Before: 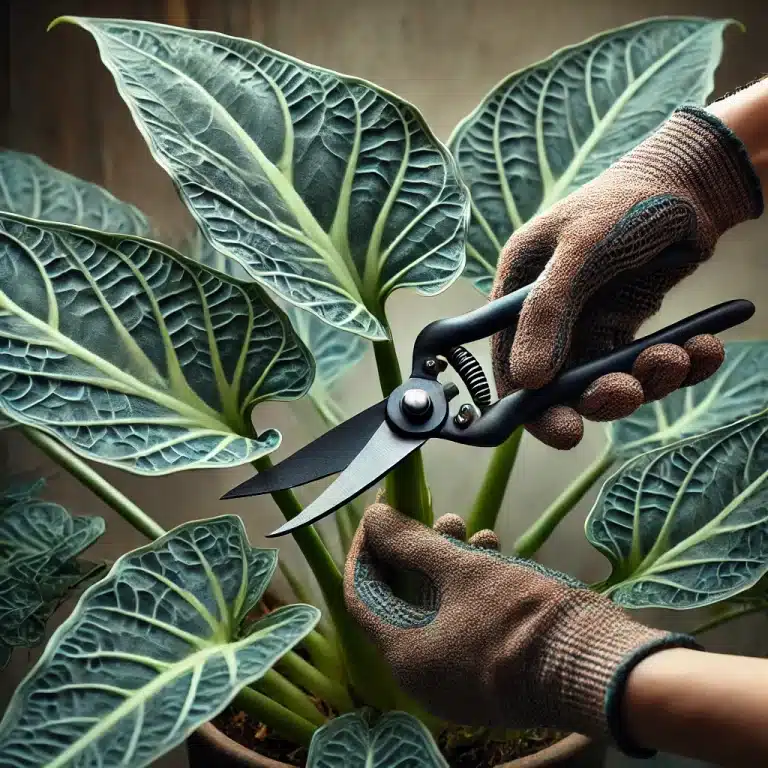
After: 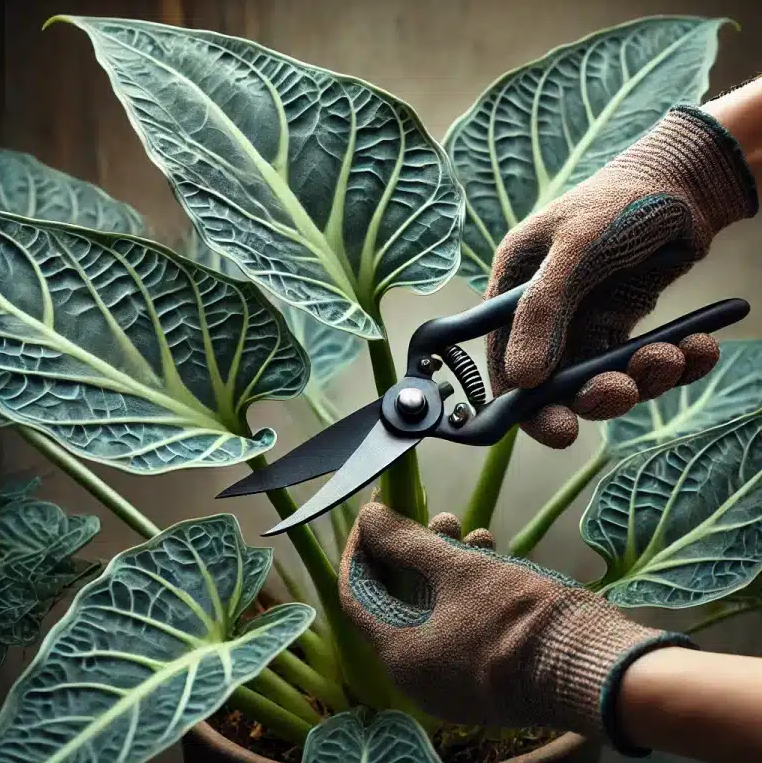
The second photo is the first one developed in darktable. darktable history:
crop and rotate: left 0.67%, top 0.216%, bottom 0.418%
